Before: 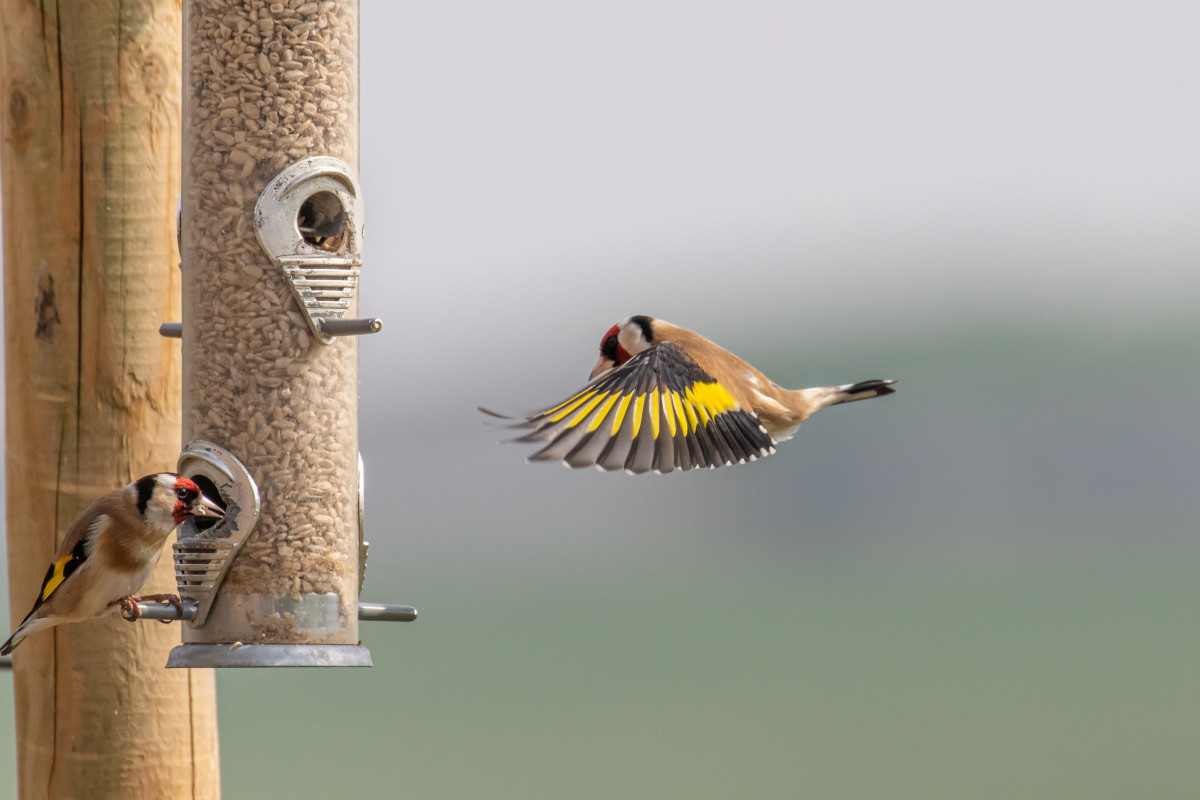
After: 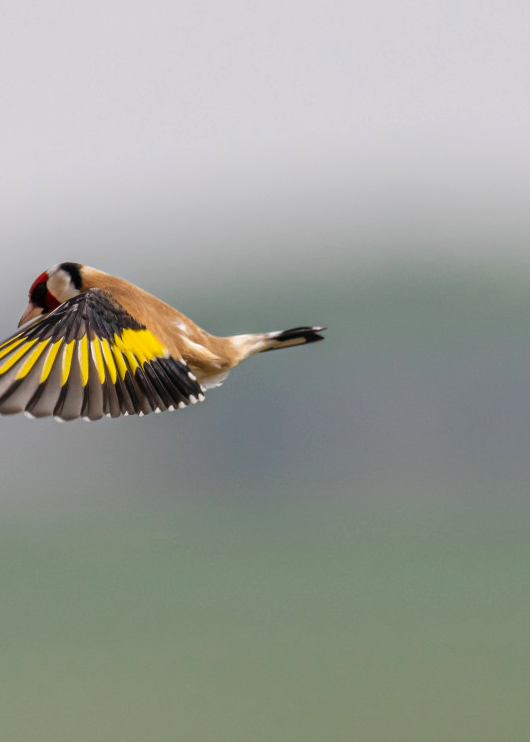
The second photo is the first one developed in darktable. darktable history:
crop: left 47.628%, top 6.643%, right 7.874%
tone curve: curves: ch0 [(0, 0) (0.003, 0.001) (0.011, 0.004) (0.025, 0.011) (0.044, 0.021) (0.069, 0.028) (0.1, 0.036) (0.136, 0.051) (0.177, 0.085) (0.224, 0.127) (0.277, 0.193) (0.335, 0.266) (0.399, 0.338) (0.468, 0.419) (0.543, 0.504) (0.623, 0.593) (0.709, 0.689) (0.801, 0.784) (0.898, 0.888) (1, 1)], preserve colors none
